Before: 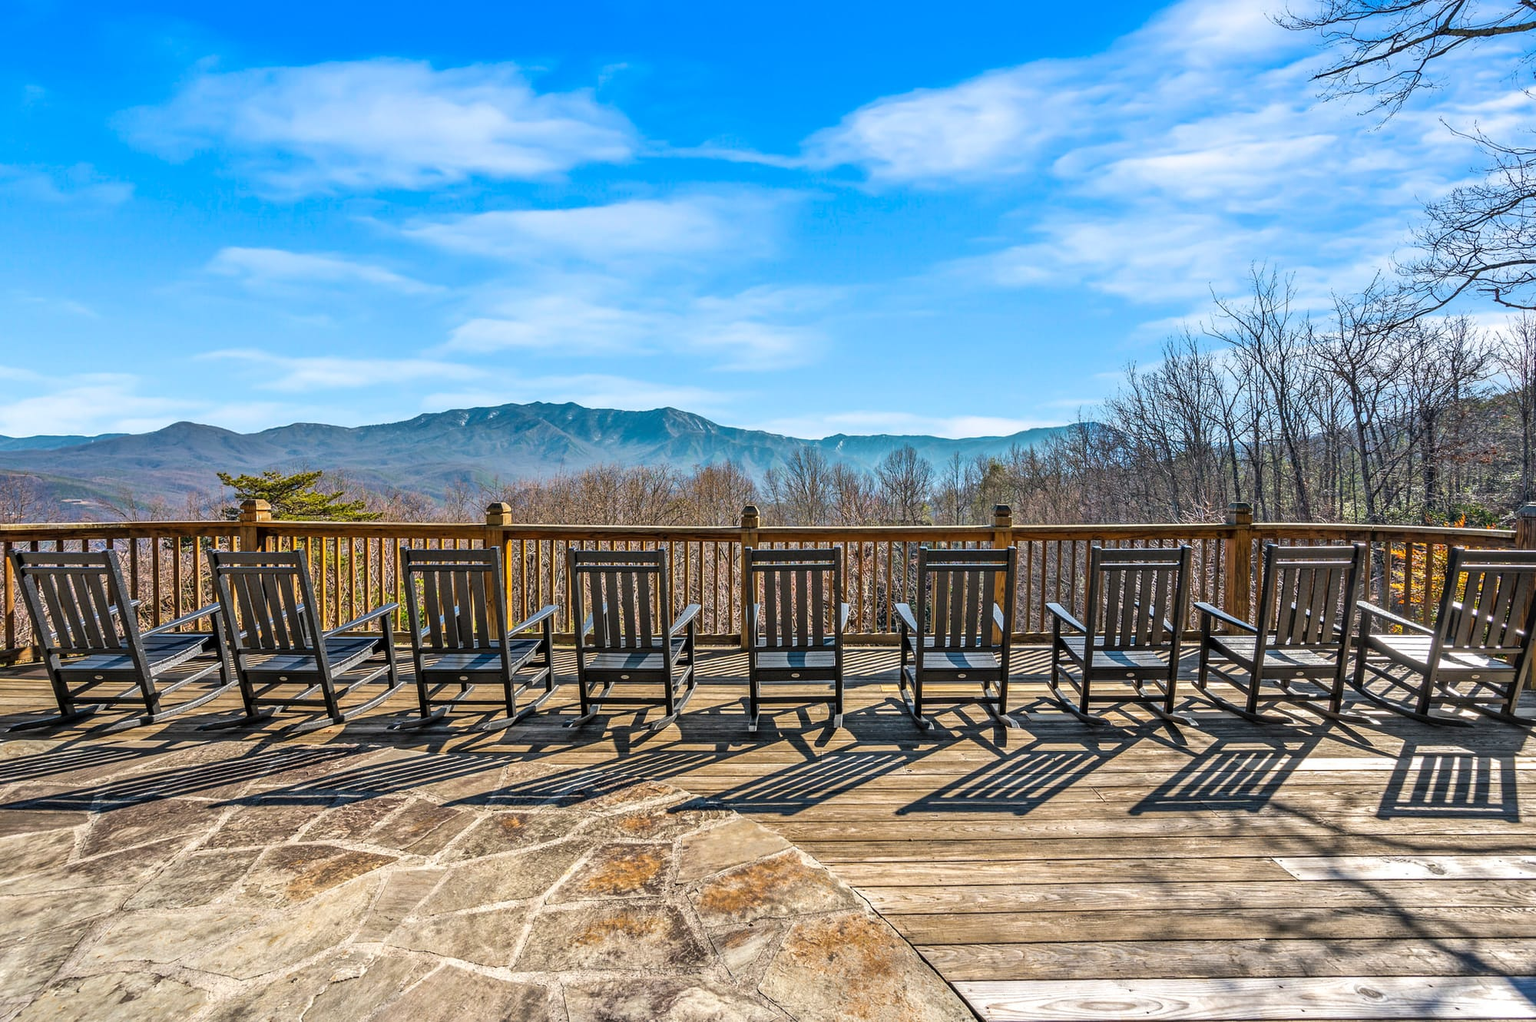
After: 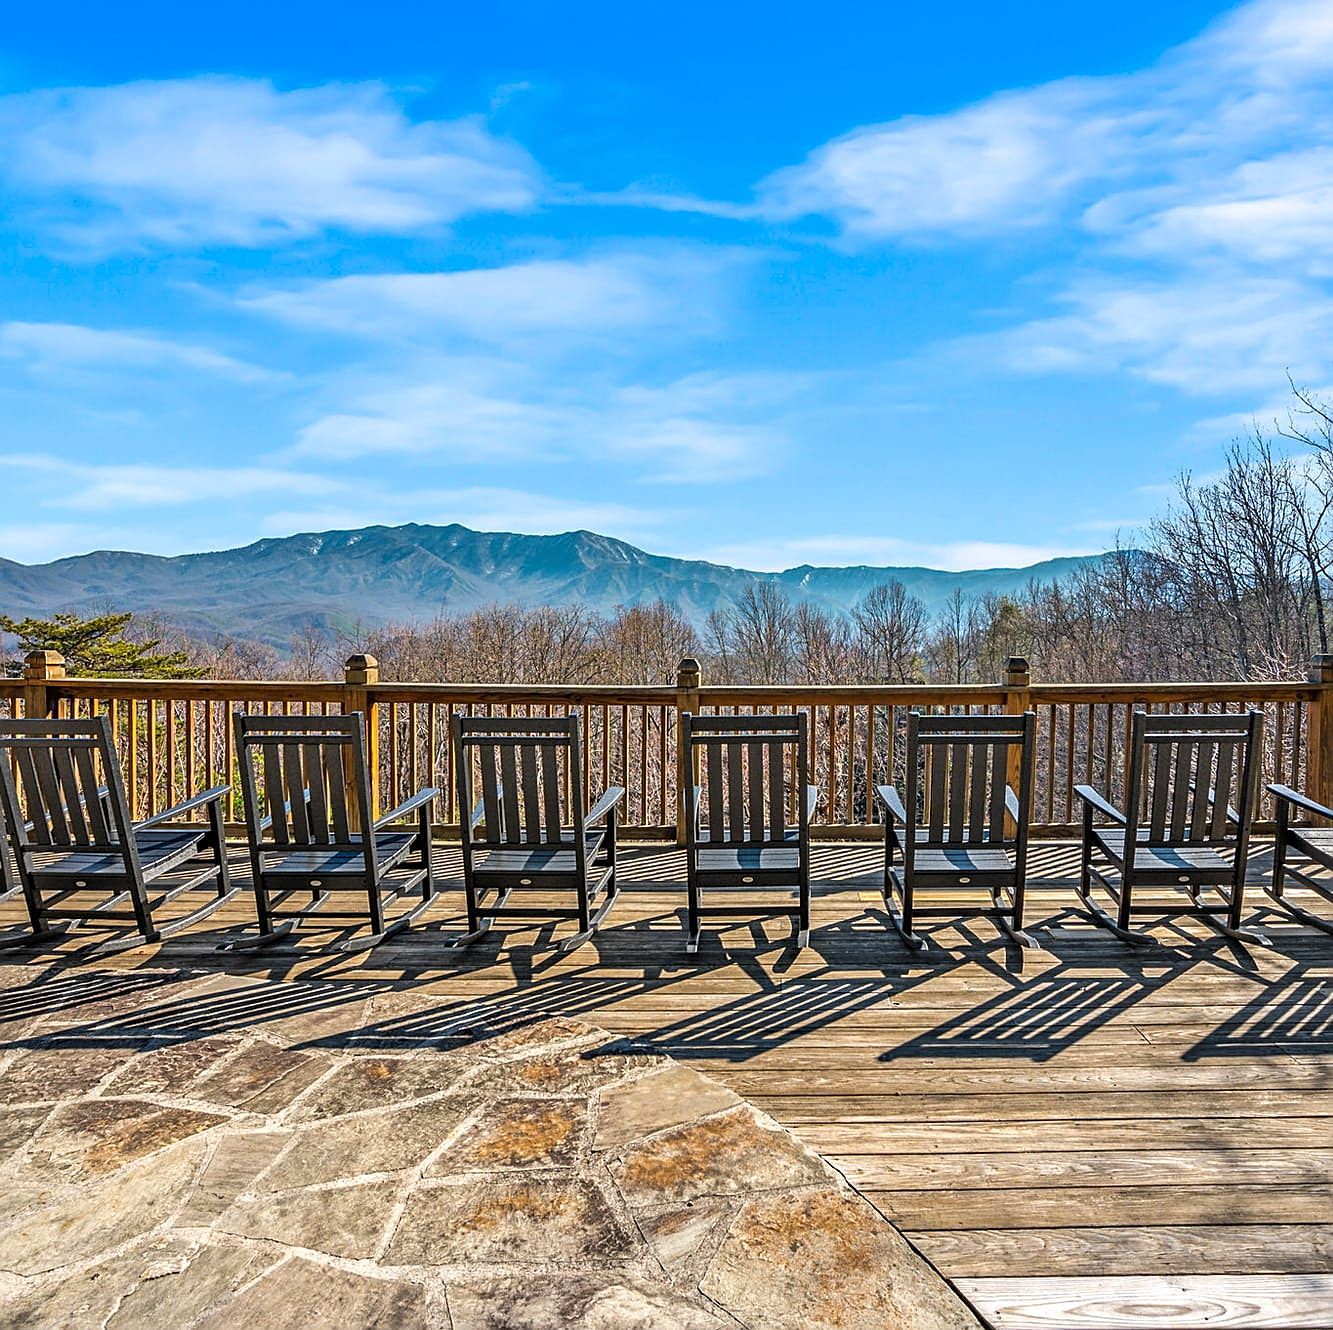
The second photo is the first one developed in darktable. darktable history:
crop and rotate: left 14.407%, right 18.94%
sharpen: on, module defaults
